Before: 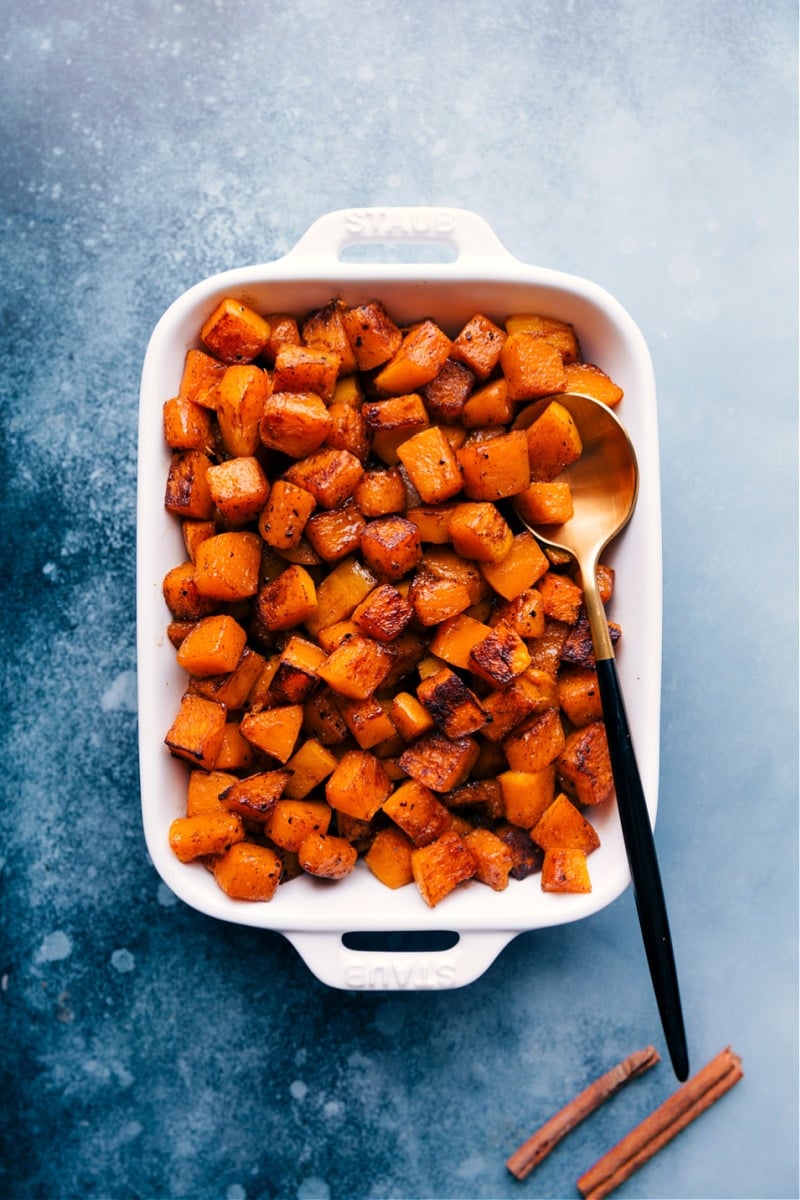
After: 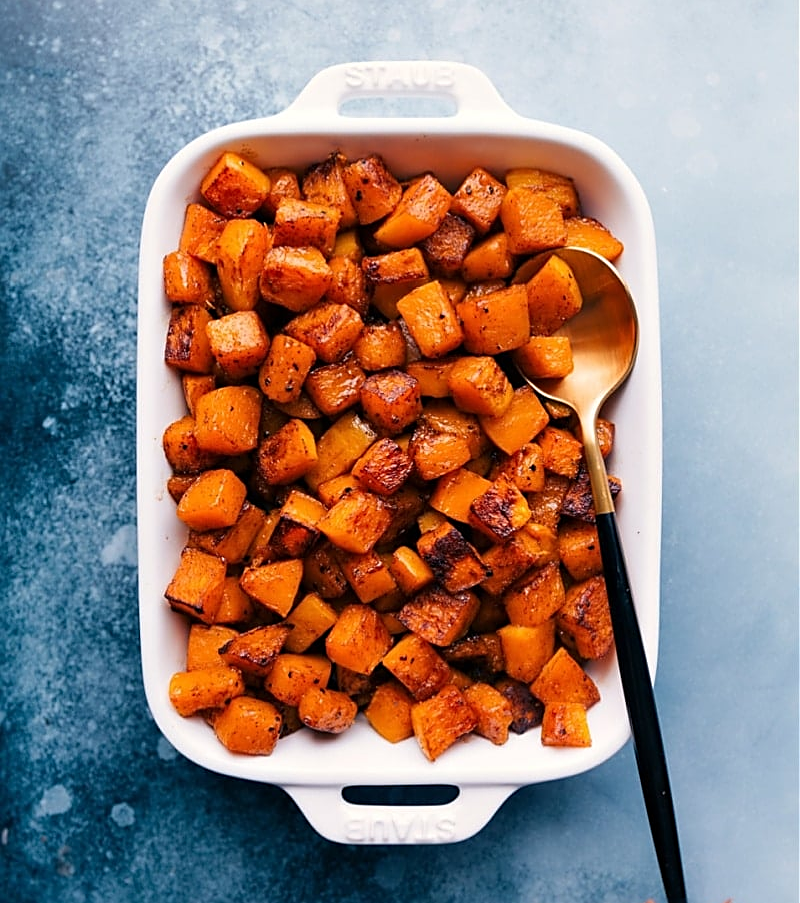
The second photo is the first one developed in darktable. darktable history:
sharpen: on, module defaults
crop and rotate: top 12.221%, bottom 12.469%
